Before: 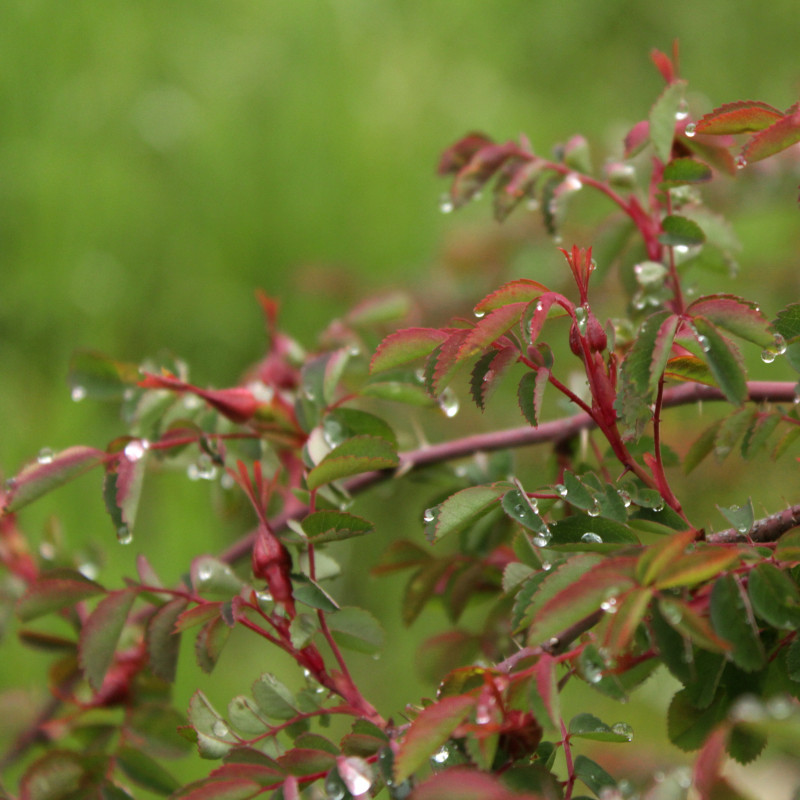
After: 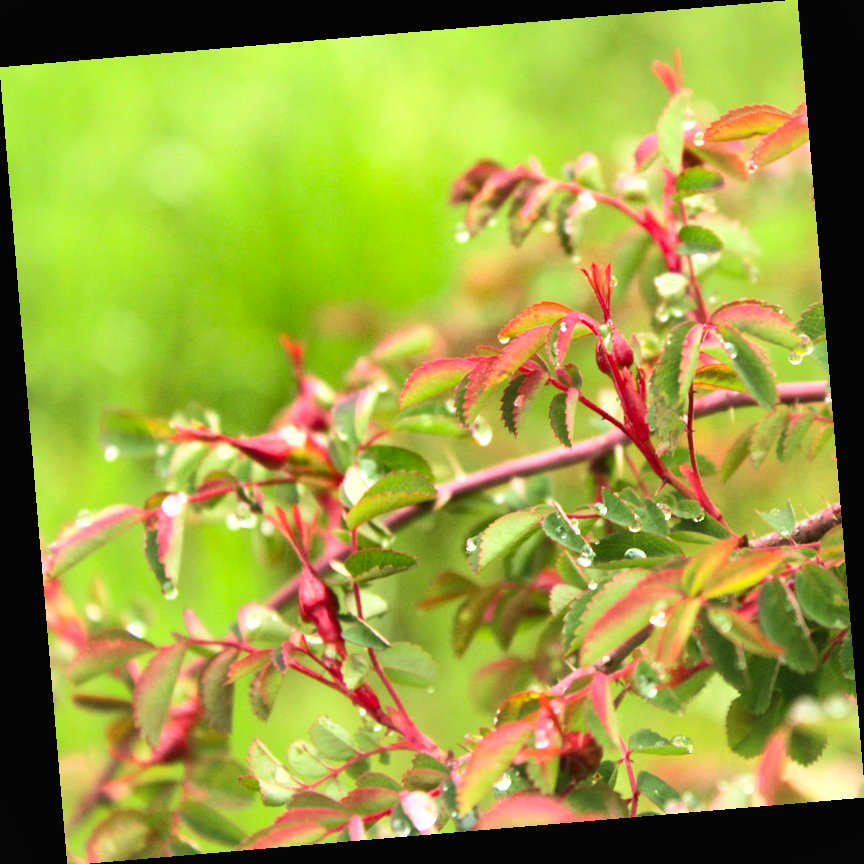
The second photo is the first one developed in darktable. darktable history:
rotate and perspective: rotation -4.86°, automatic cropping off
contrast brightness saturation: contrast 0.2, brightness 0.16, saturation 0.22
velvia: on, module defaults
shadows and highlights: shadows 40, highlights -54, highlights color adjustment 46%, low approximation 0.01, soften with gaussian
exposure: black level correction 0, exposure 1.2 EV, compensate highlight preservation false
